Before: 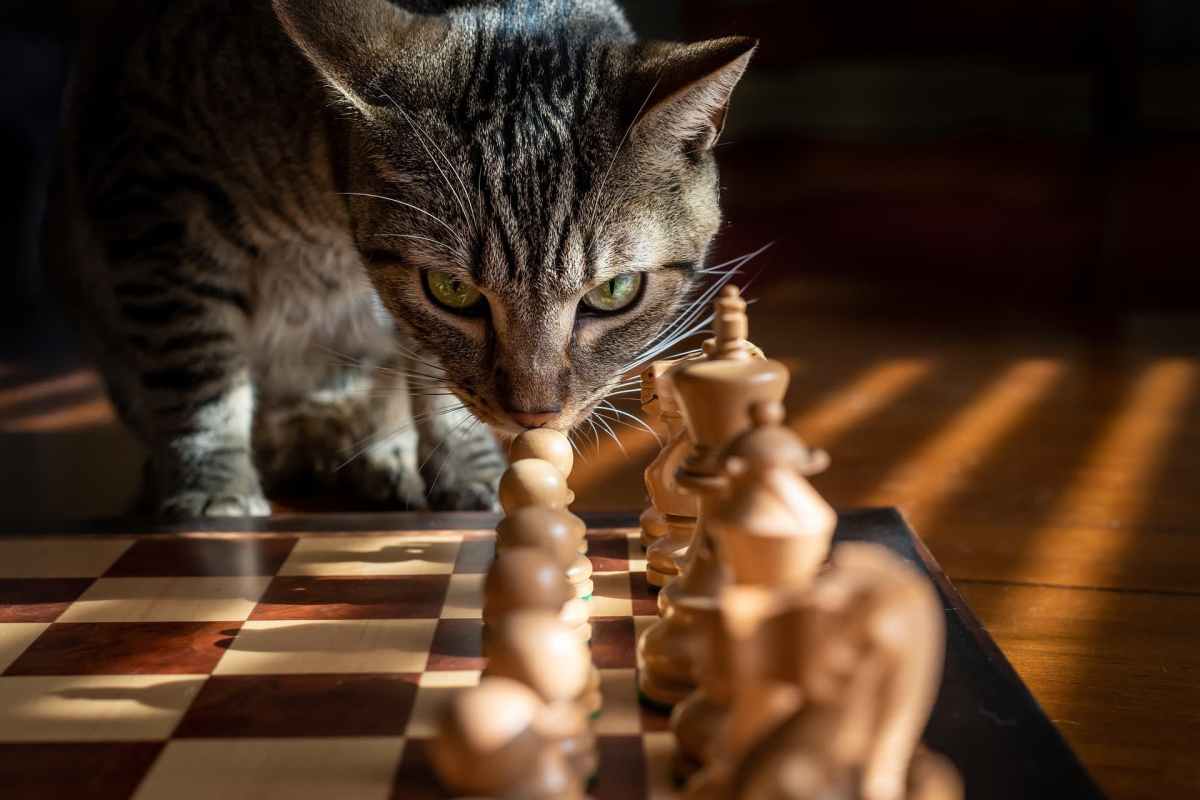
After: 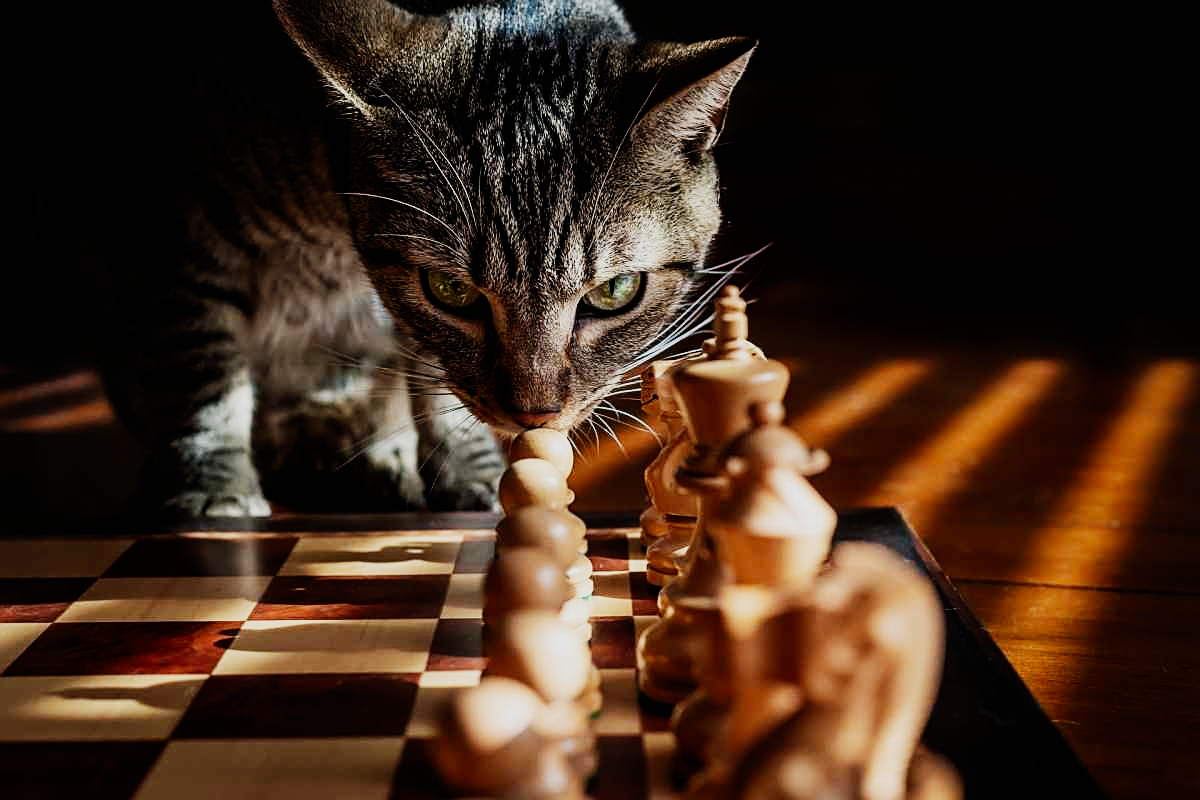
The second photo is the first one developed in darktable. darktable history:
sharpen: on, module defaults
sigmoid: contrast 1.8, skew -0.2, preserve hue 0%, red attenuation 0.1, red rotation 0.035, green attenuation 0.1, green rotation -0.017, blue attenuation 0.15, blue rotation -0.052, base primaries Rec2020
